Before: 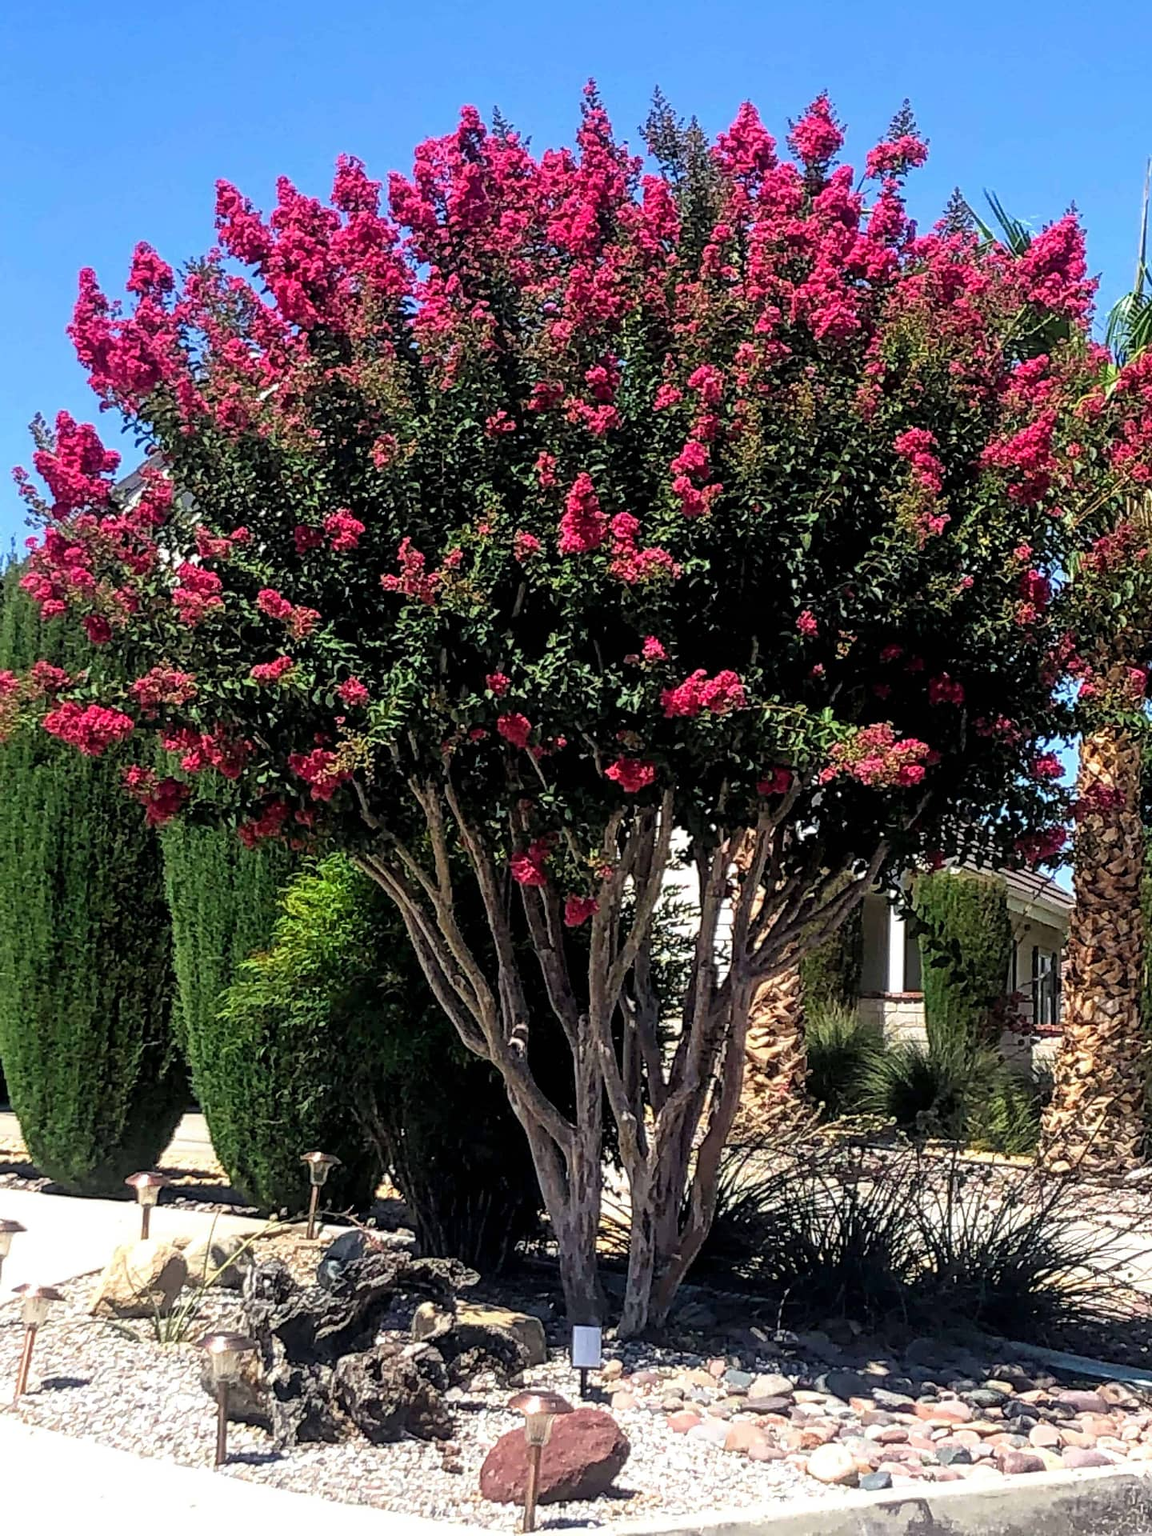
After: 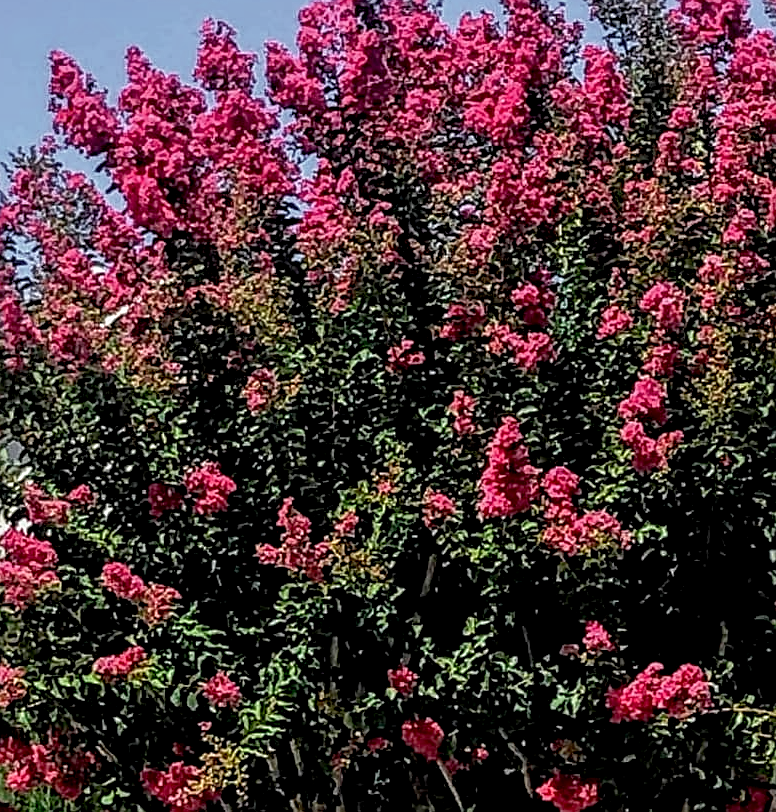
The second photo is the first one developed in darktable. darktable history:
exposure: black level correction 0.009, compensate highlight preservation false
local contrast: detail 130%
color zones: curves: ch1 [(0.25, 0.61) (0.75, 0.248)]
sharpen: on, module defaults
crop: left 15.306%, top 9.065%, right 30.789%, bottom 48.638%
